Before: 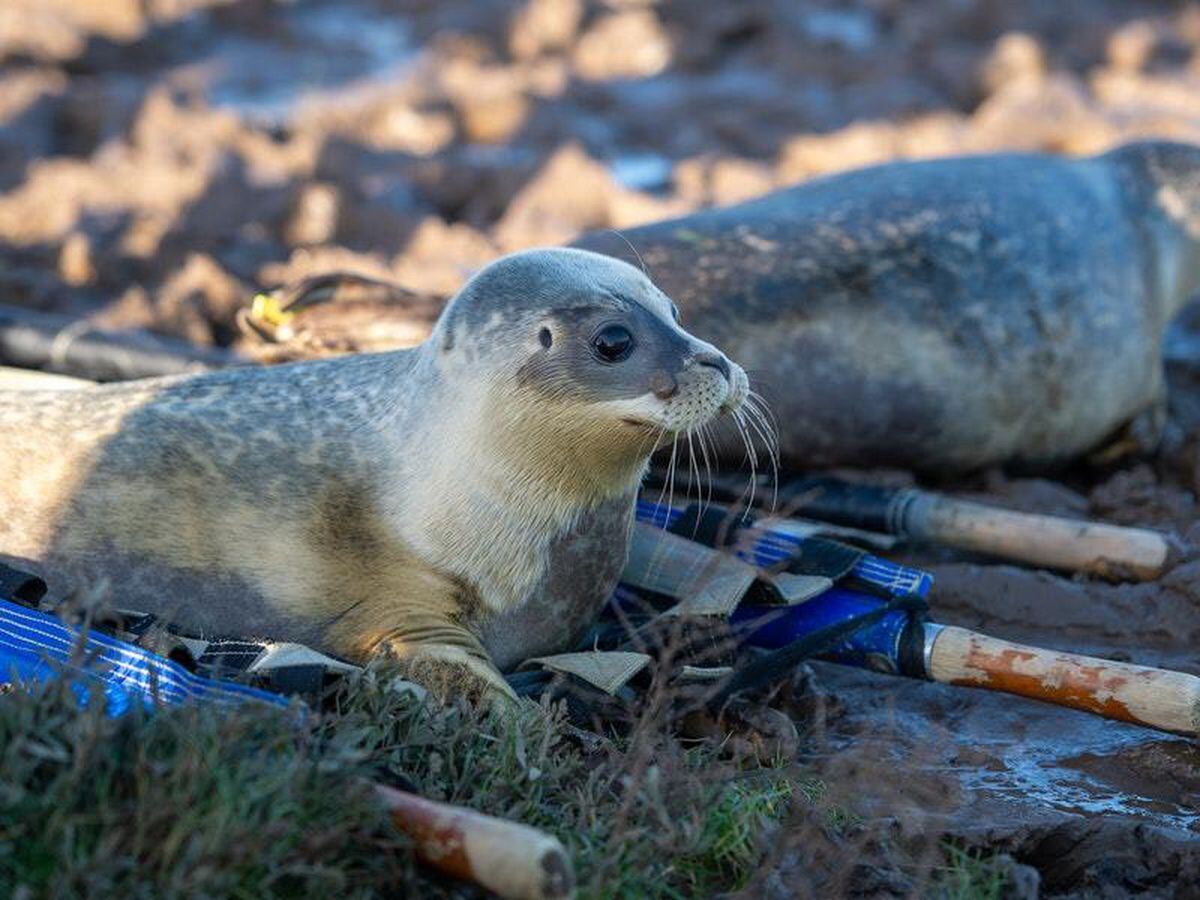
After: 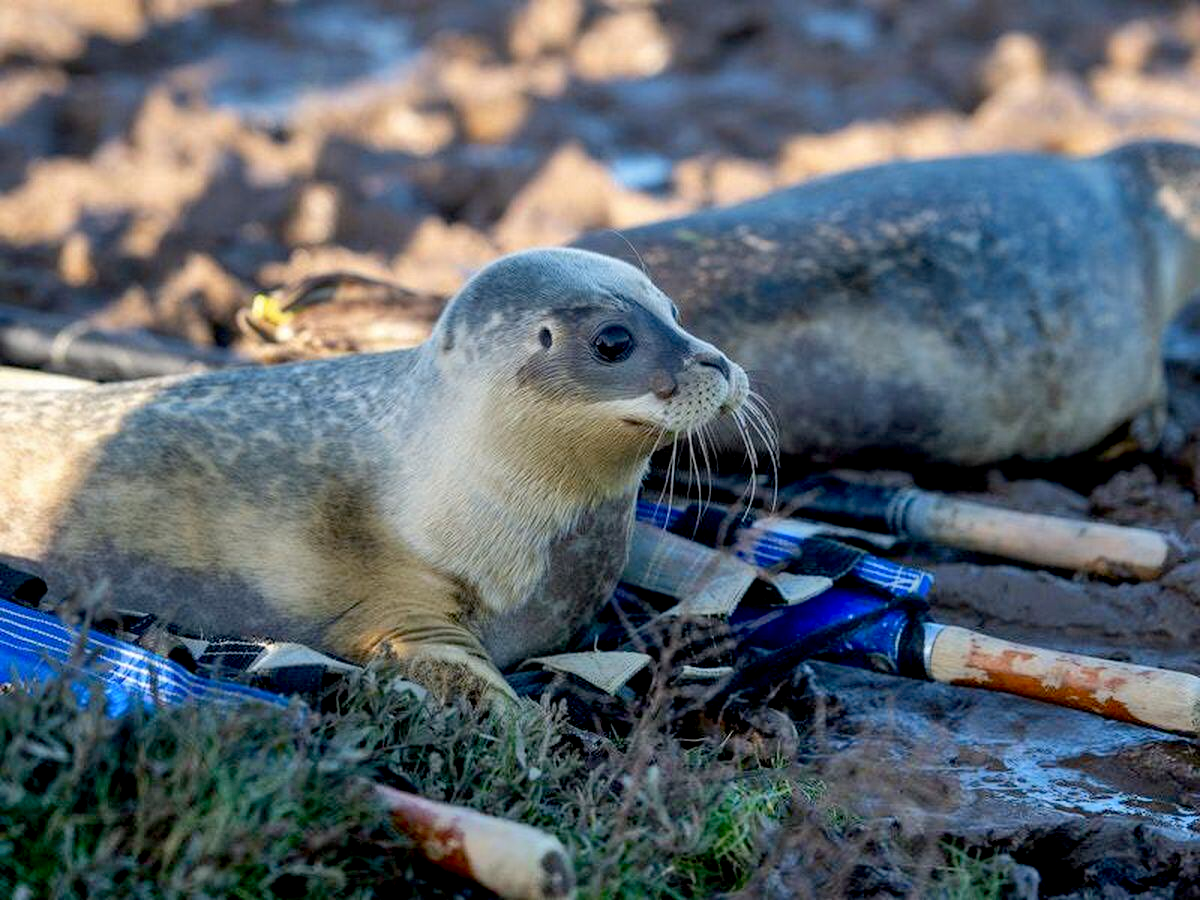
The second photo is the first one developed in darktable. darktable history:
shadows and highlights: soften with gaussian
exposure: black level correction 0.011, compensate highlight preservation false
